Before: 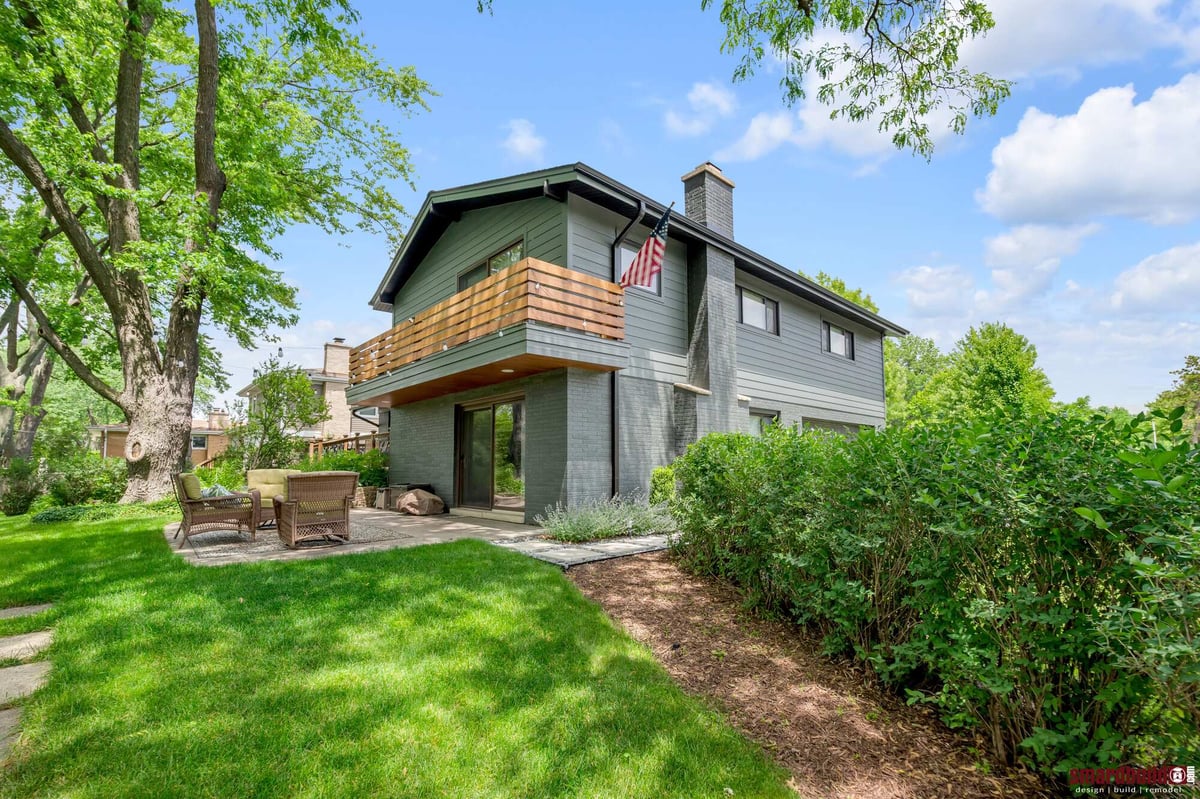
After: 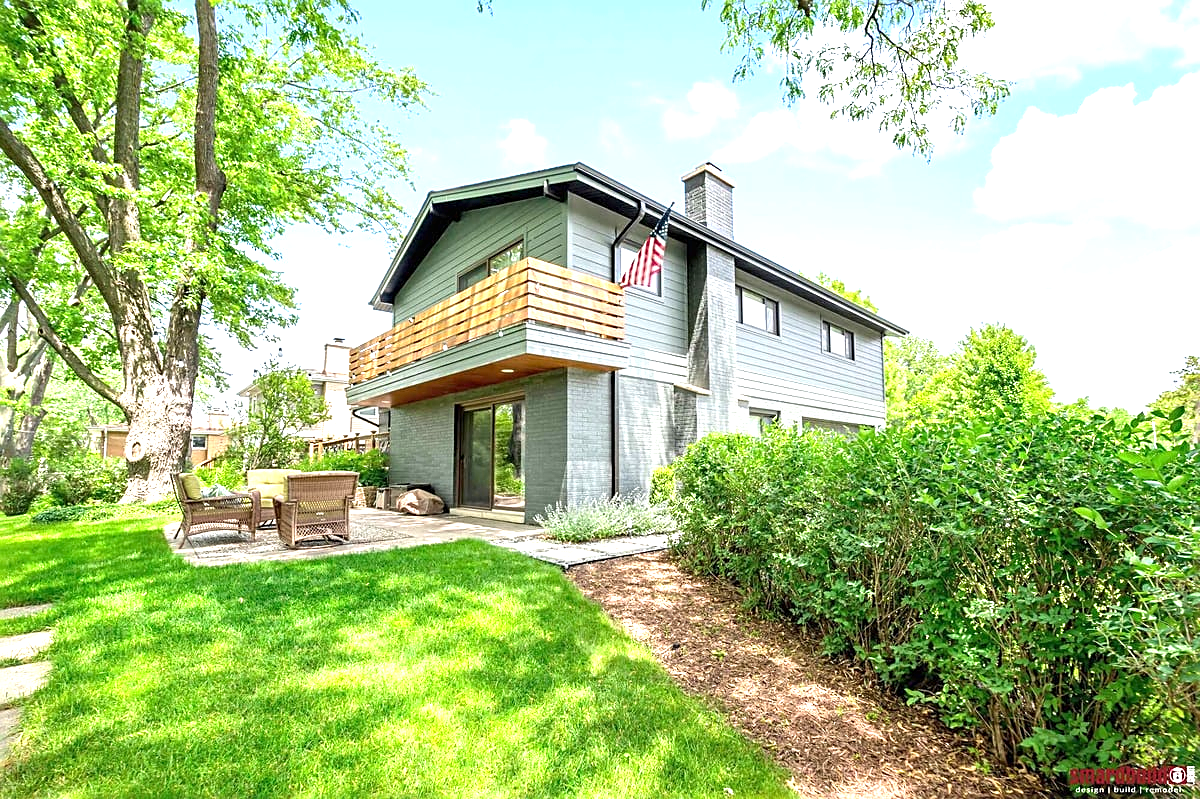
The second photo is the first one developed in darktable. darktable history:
sharpen: on, module defaults
exposure: black level correction 0, exposure 1.3 EV, compensate exposure bias true, compensate highlight preservation false
